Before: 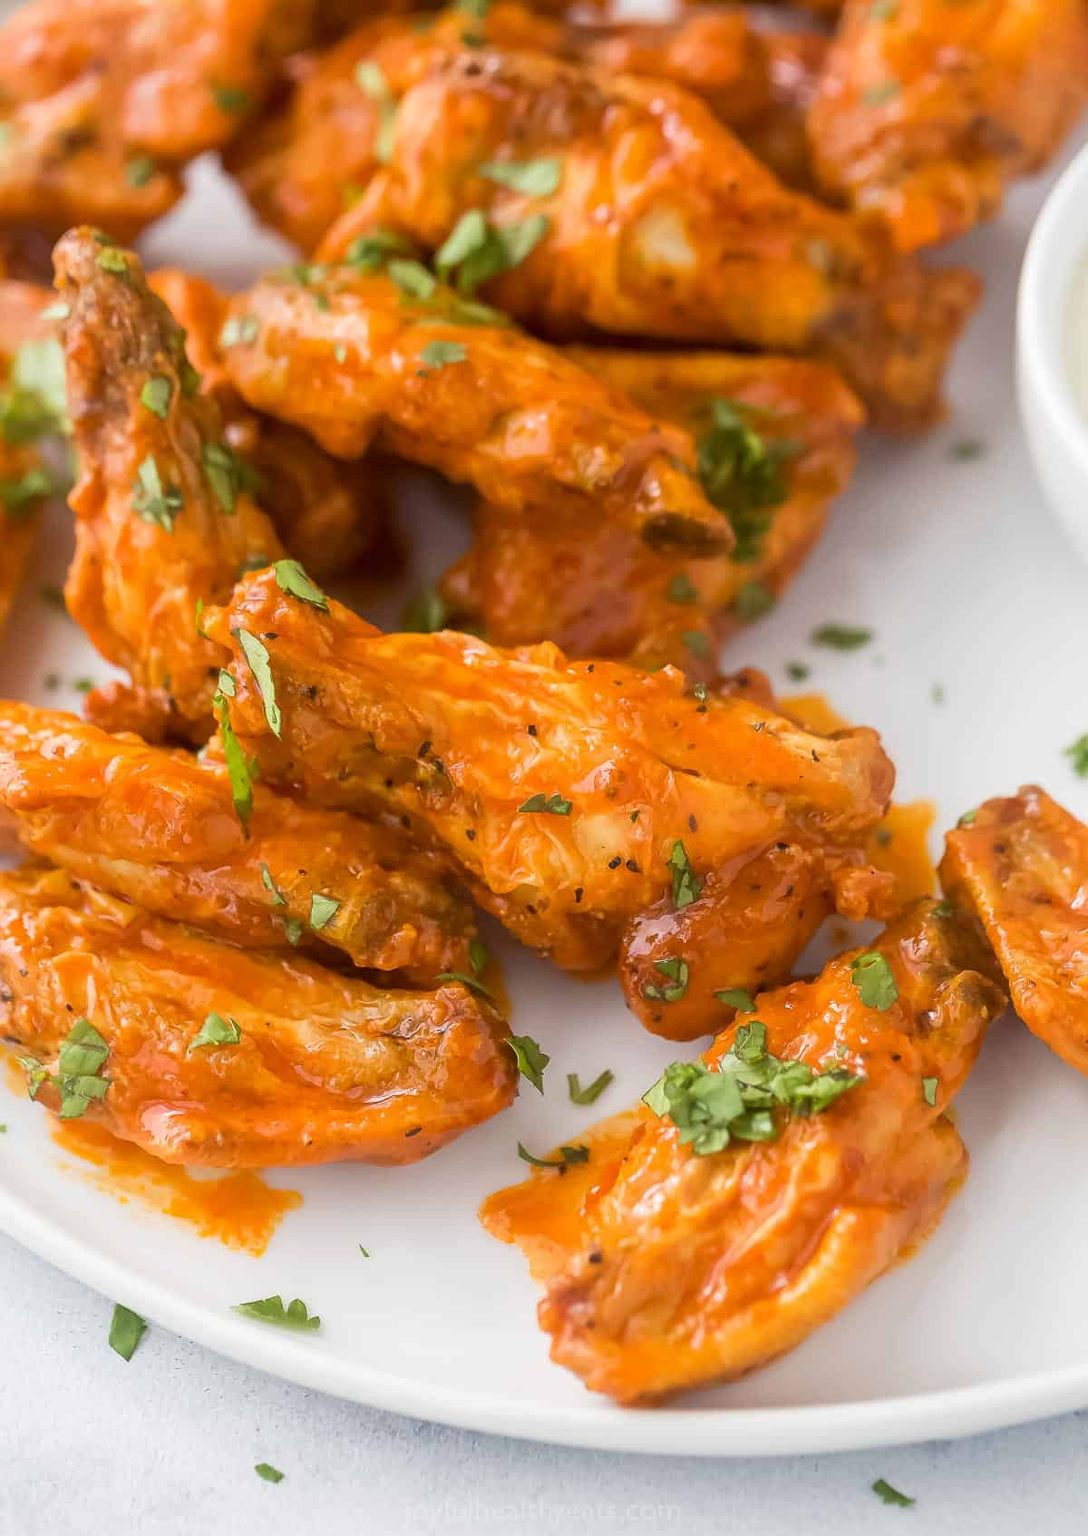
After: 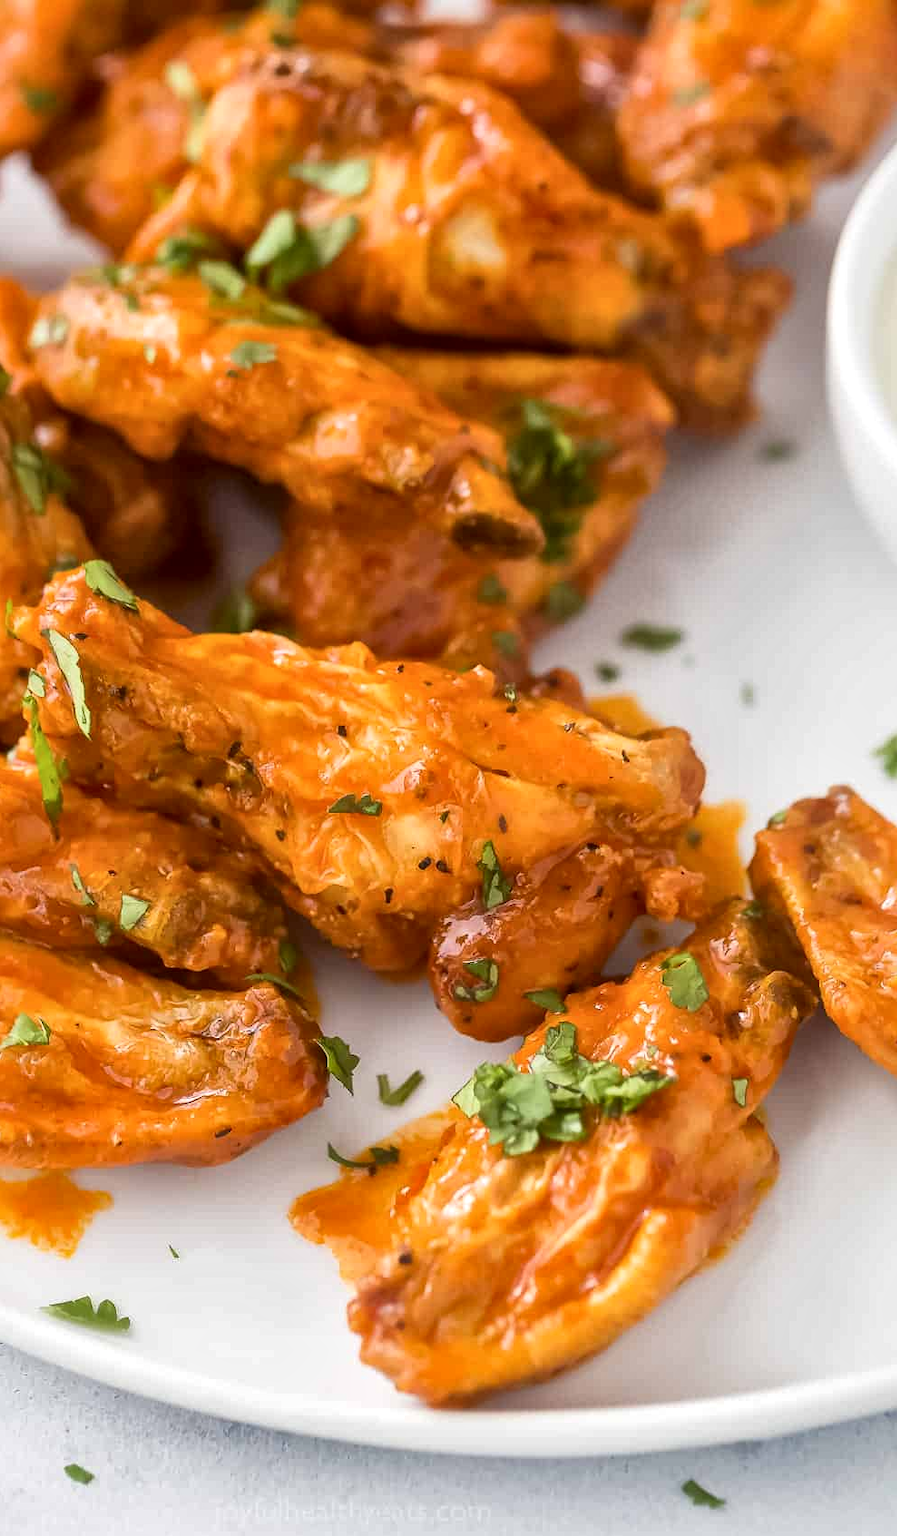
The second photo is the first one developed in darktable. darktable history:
local contrast: mode bilateral grid, contrast 20, coarseness 51, detail 150%, midtone range 0.2
crop: left 17.566%, bottom 0.038%
